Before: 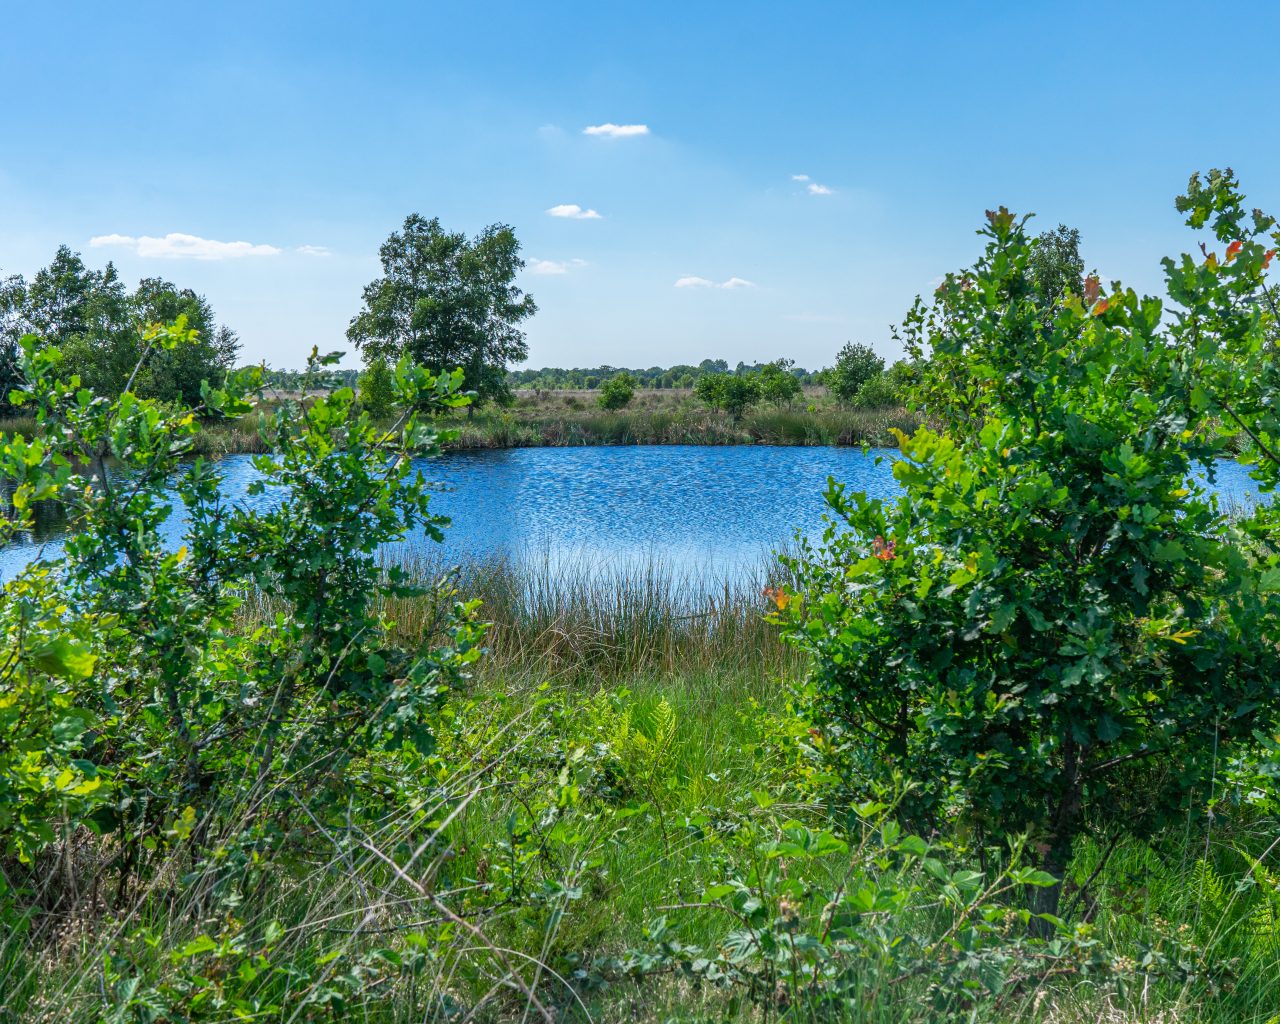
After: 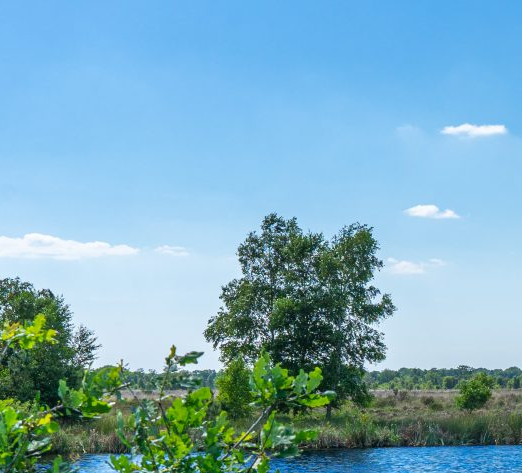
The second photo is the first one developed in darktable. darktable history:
crop and rotate: left 11.171%, top 0.06%, right 47.975%, bottom 53.743%
